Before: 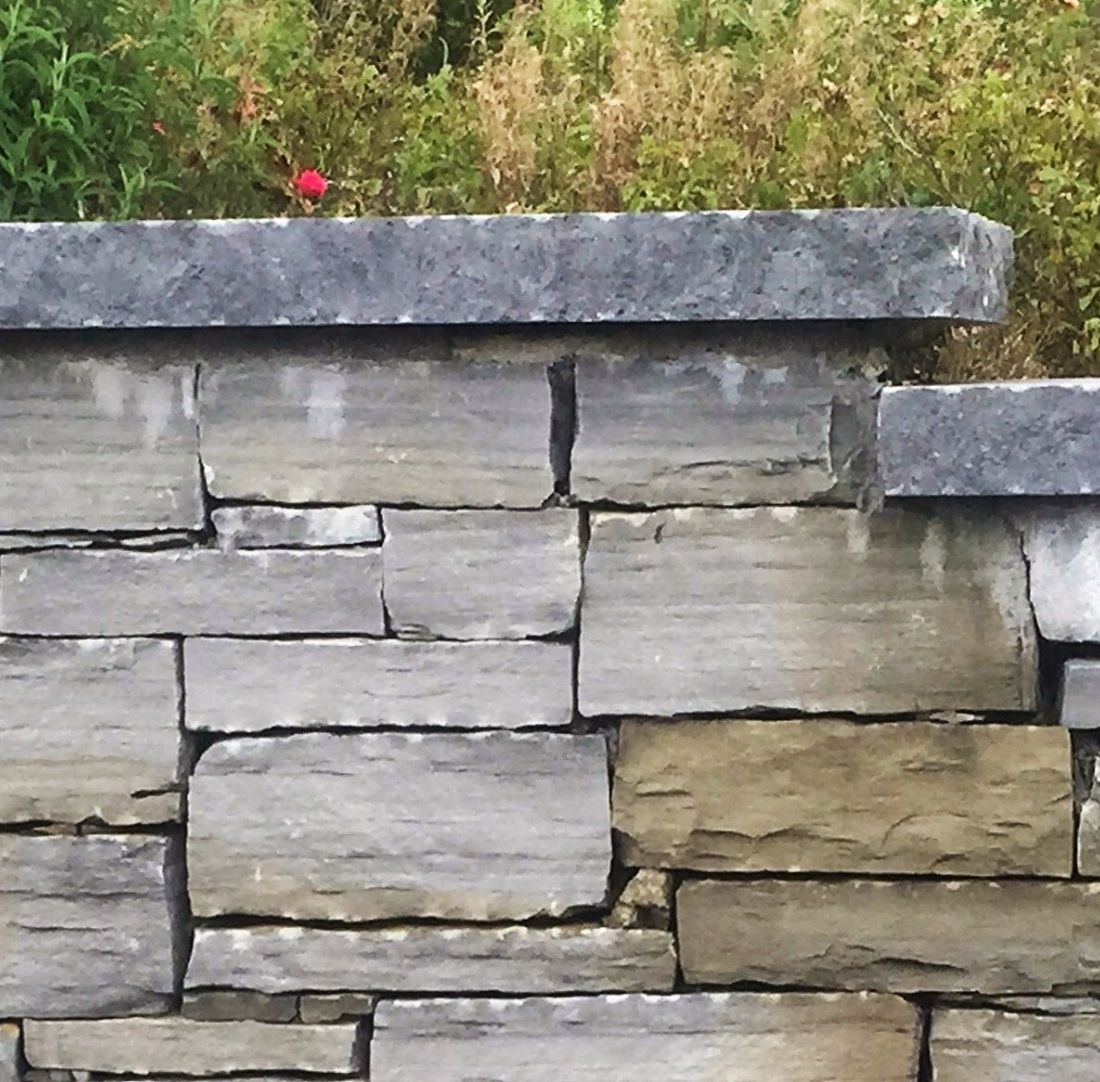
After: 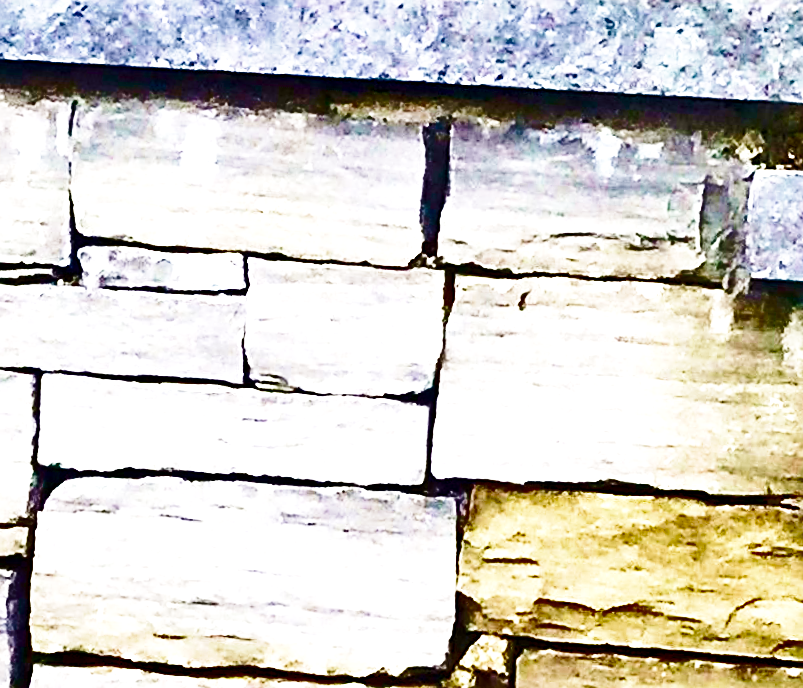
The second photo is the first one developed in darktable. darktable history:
shadows and highlights: white point adjustment 0.111, highlights -69.32, highlights color adjustment 89.24%, soften with gaussian
exposure: black level correction 0, exposure 0.699 EV, compensate exposure bias true, compensate highlight preservation false
base curve: curves: ch0 [(0, 0) (0.007, 0.004) (0.027, 0.03) (0.046, 0.07) (0.207, 0.54) (0.442, 0.872) (0.673, 0.972) (1, 1)], preserve colors none
sharpen: on, module defaults
crop and rotate: angle -3.83°, left 9.91%, top 20.378%, right 12.215%, bottom 11.781%
velvia: strength 30.43%
local contrast: highlights 106%, shadows 102%, detail 119%, midtone range 0.2
color balance rgb: highlights gain › luminance 15.068%, linear chroma grading › global chroma 8.597%, perceptual saturation grading › global saturation 20%, perceptual saturation grading › highlights -25.321%, perceptual saturation grading › shadows 49.541%, global vibrance 10.234%, saturation formula JzAzBz (2021)
